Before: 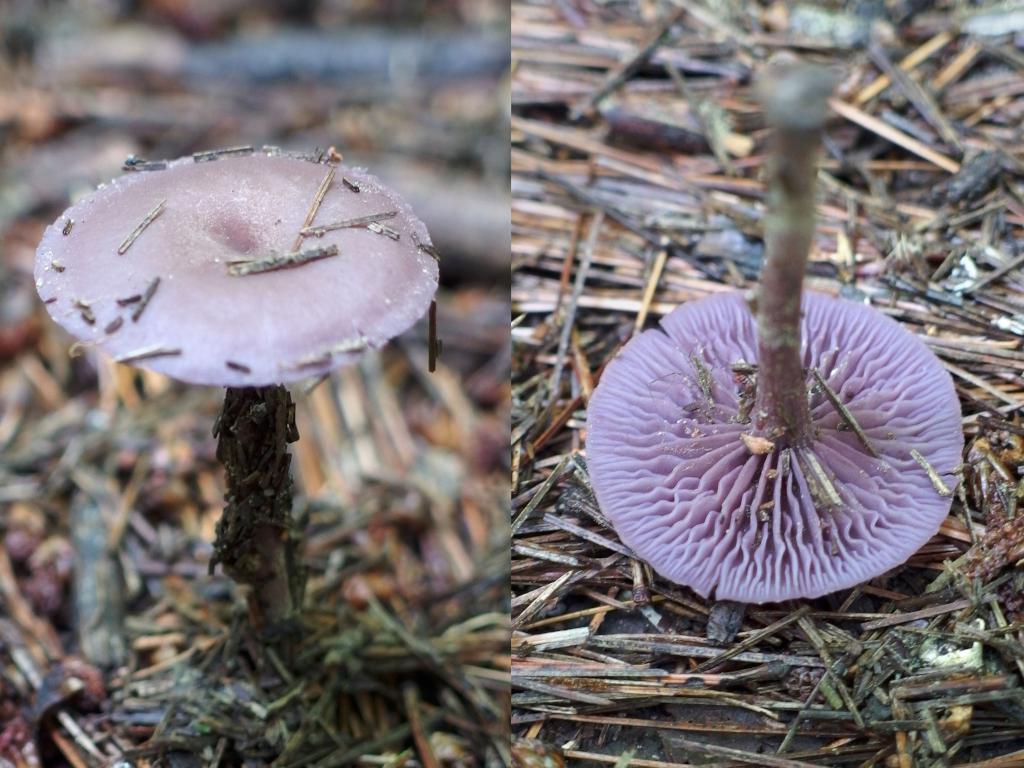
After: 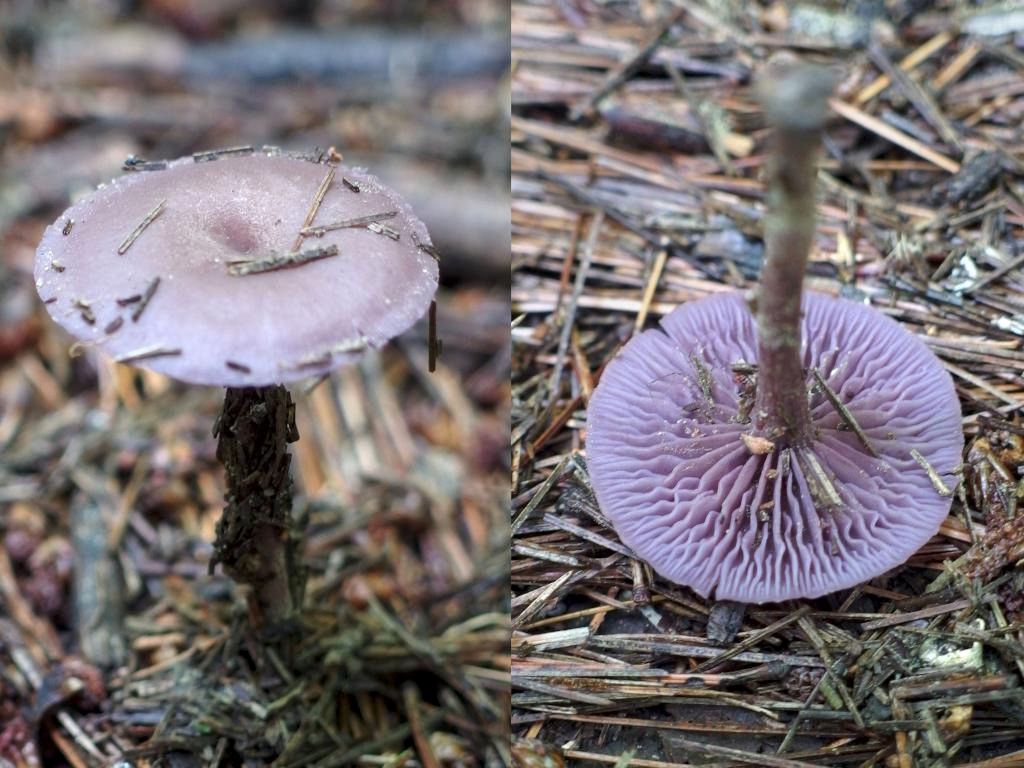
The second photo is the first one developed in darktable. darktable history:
white balance: red 1, blue 1
base curve: curves: ch0 [(0, 0) (0.472, 0.455) (1, 1)], preserve colors none
local contrast: highlights 100%, shadows 100%, detail 120%, midtone range 0.2
